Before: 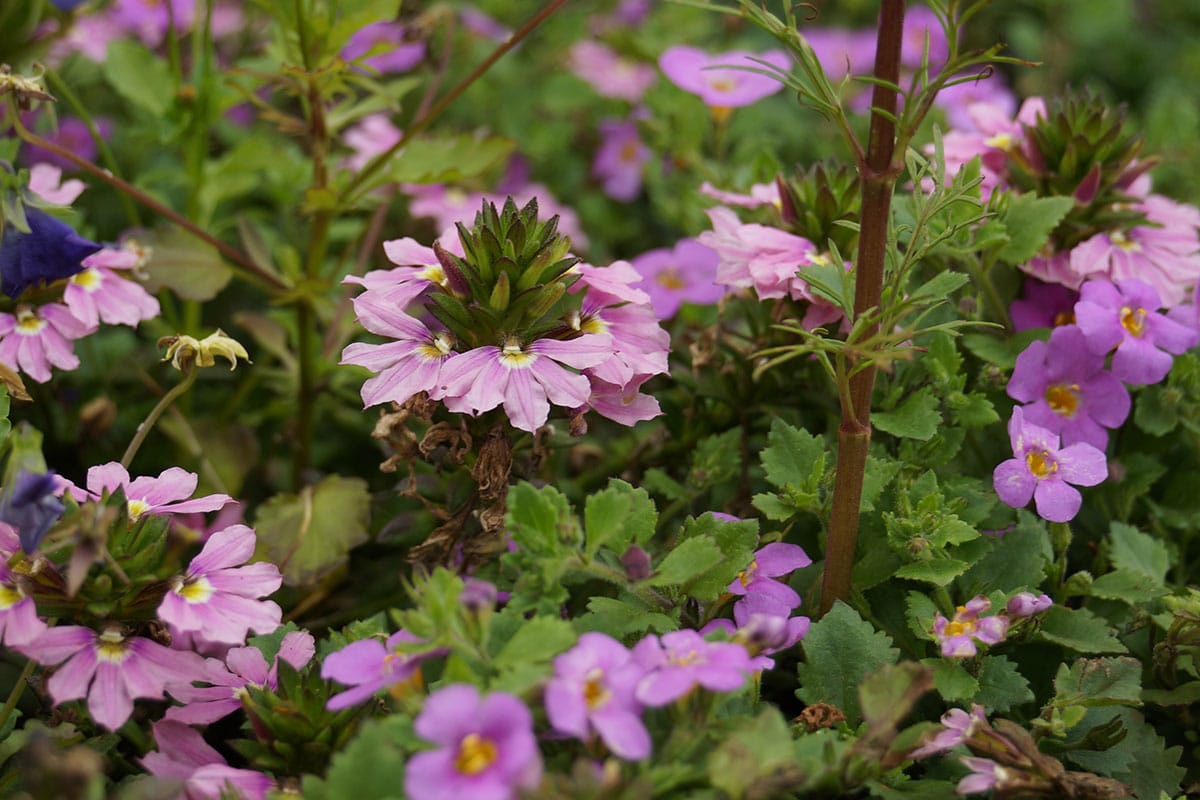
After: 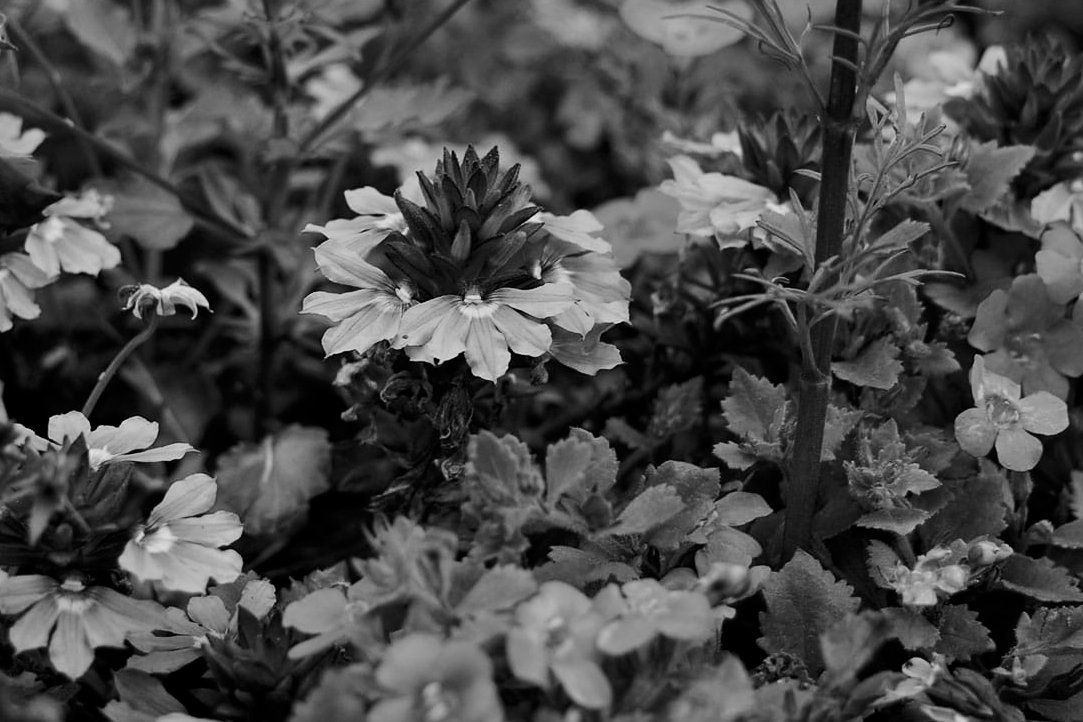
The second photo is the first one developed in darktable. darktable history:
filmic rgb: middle gray luminance 21.73%, black relative exposure -14 EV, white relative exposure 2.96 EV, threshold 6 EV, target black luminance 0%, hardness 8.81, latitude 59.69%, contrast 1.208, highlights saturation mix 5%, shadows ↔ highlights balance 41.6%, add noise in highlights 0, color science v3 (2019), use custom middle-gray values true, iterations of high-quality reconstruction 0, contrast in highlights soft, enable highlight reconstruction true
shadows and highlights: shadows 37.27, highlights -28.18, soften with gaussian
exposure: exposure 0.29 EV, compensate highlight preservation false
contrast brightness saturation: contrast 0.07, brightness -0.14, saturation 0.11
monochrome: a 32, b 64, size 2.3
crop: left 3.305%, top 6.436%, right 6.389%, bottom 3.258%
white balance: red 0.967, blue 1.119, emerald 0.756
